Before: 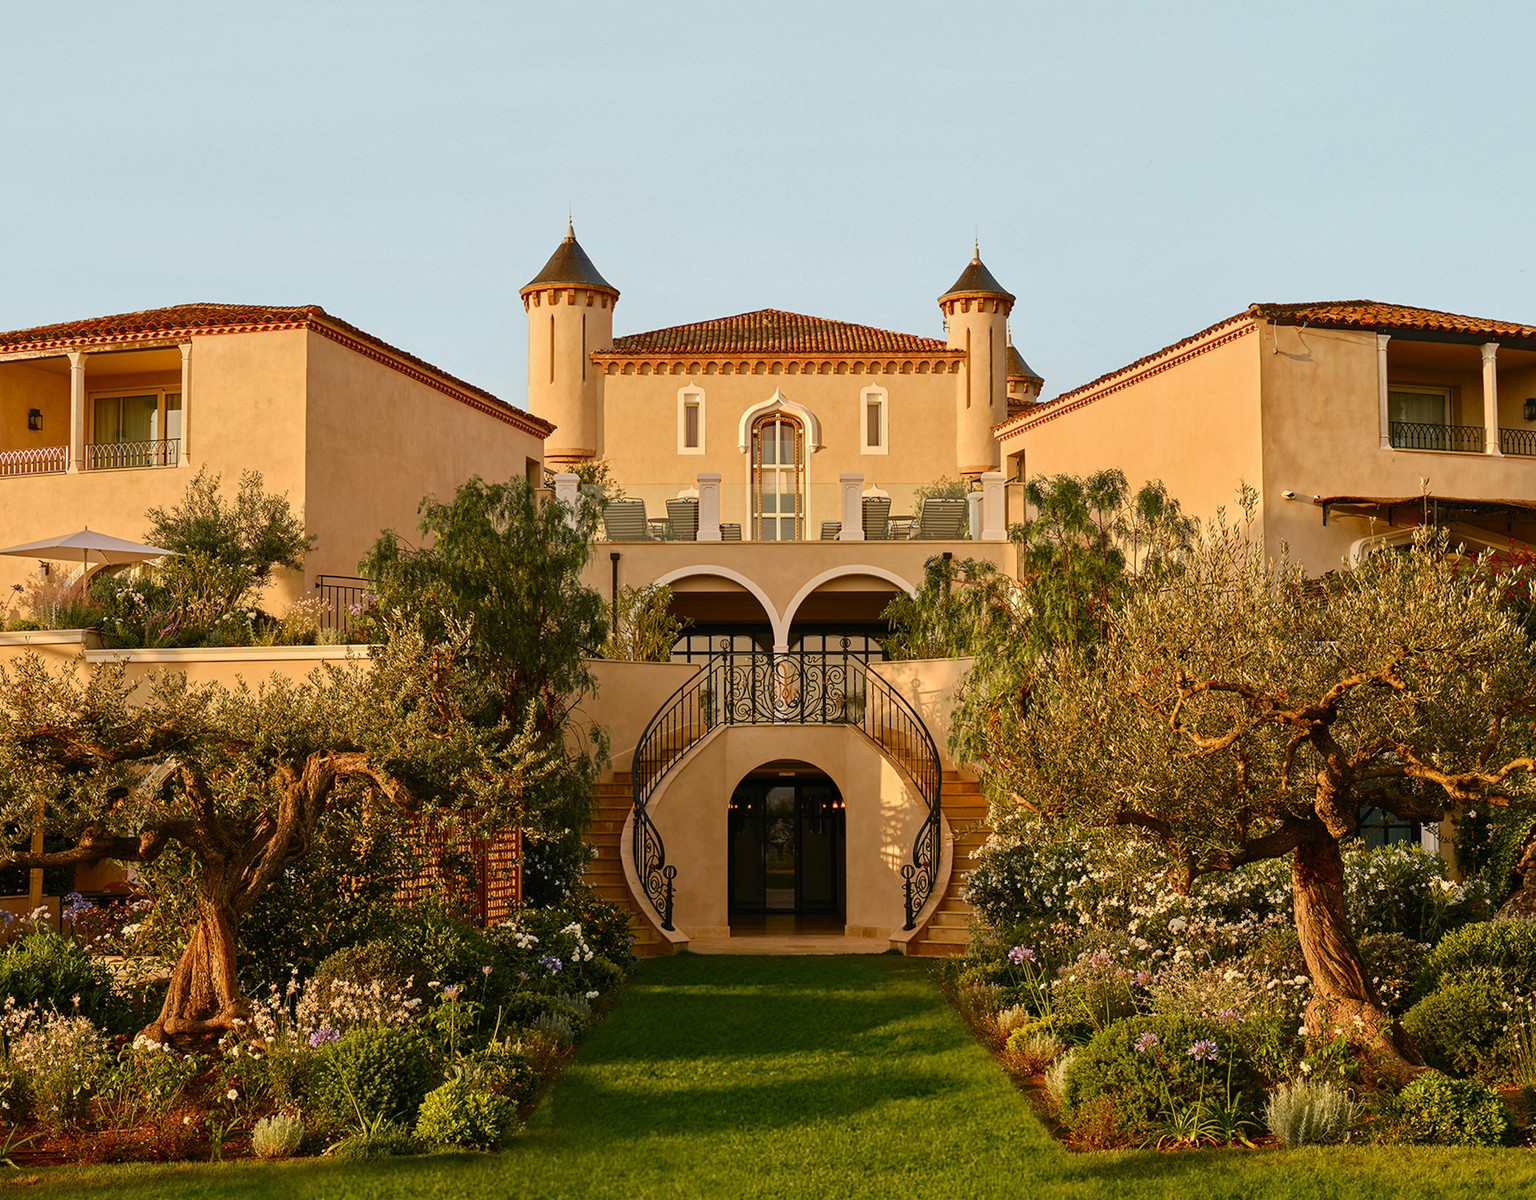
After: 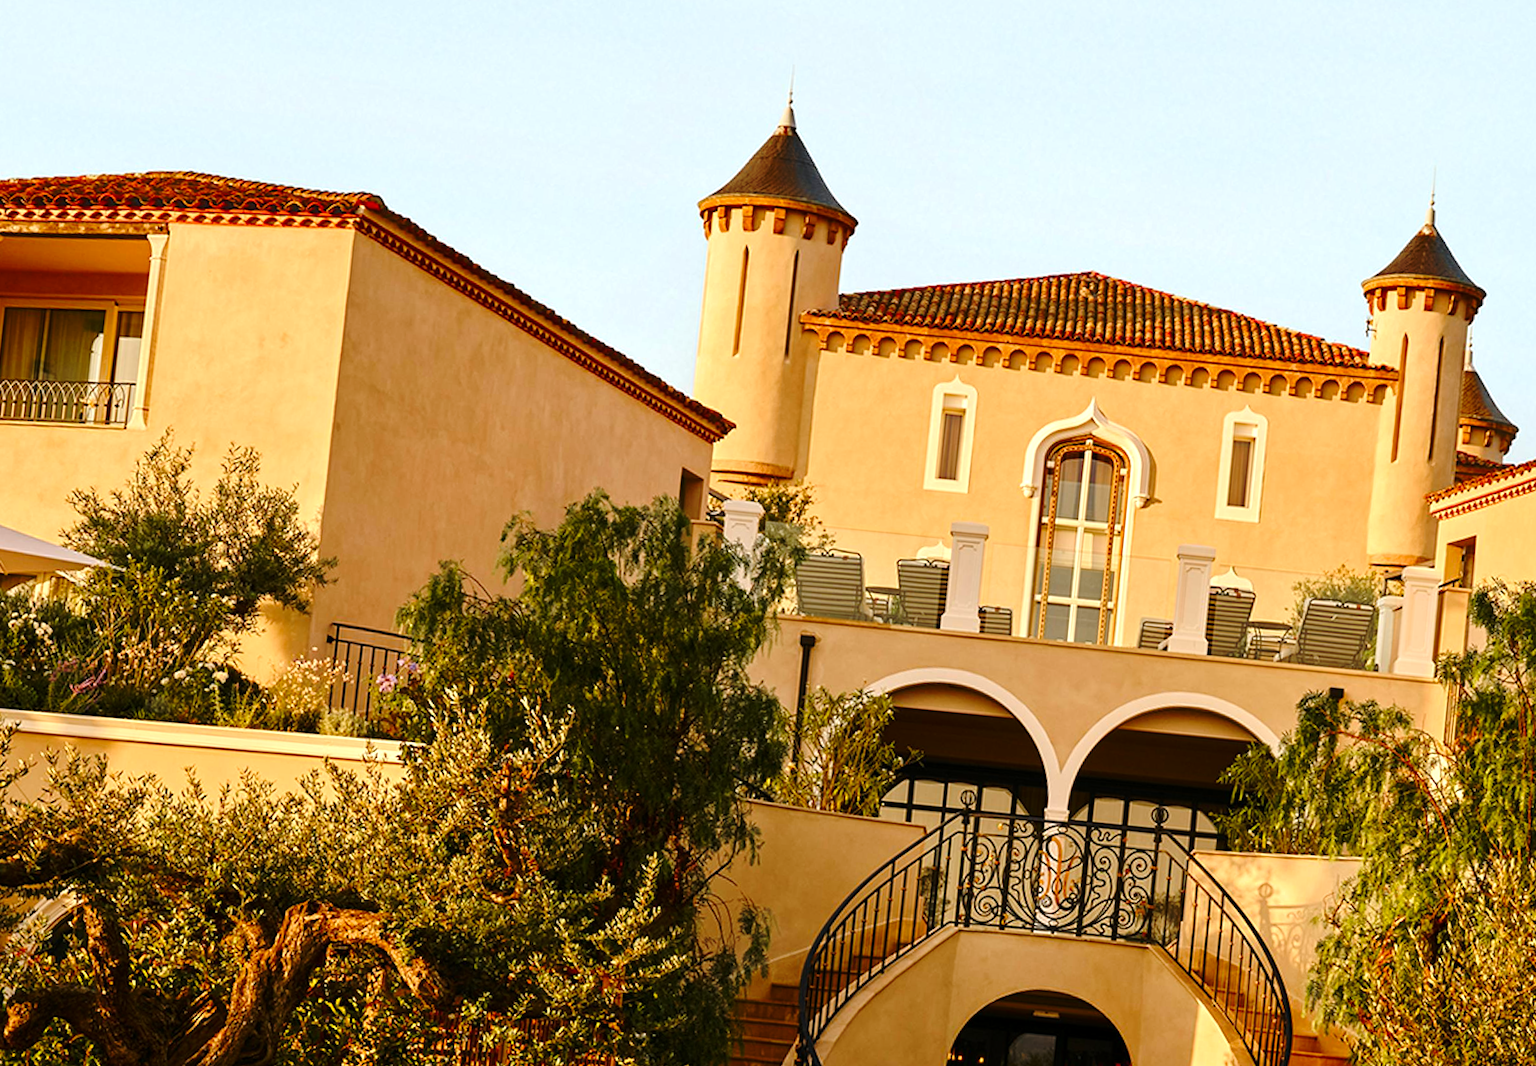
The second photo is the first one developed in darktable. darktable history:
exposure: black level correction 0.001, exposure 0.499 EV, compensate exposure bias true, compensate highlight preservation false
crop and rotate: angle -5.76°, left 2.253%, top 6.978%, right 27.424%, bottom 30.544%
base curve: curves: ch0 [(0, 0) (0.073, 0.04) (0.157, 0.139) (0.492, 0.492) (0.758, 0.758) (1, 1)], preserve colors none
